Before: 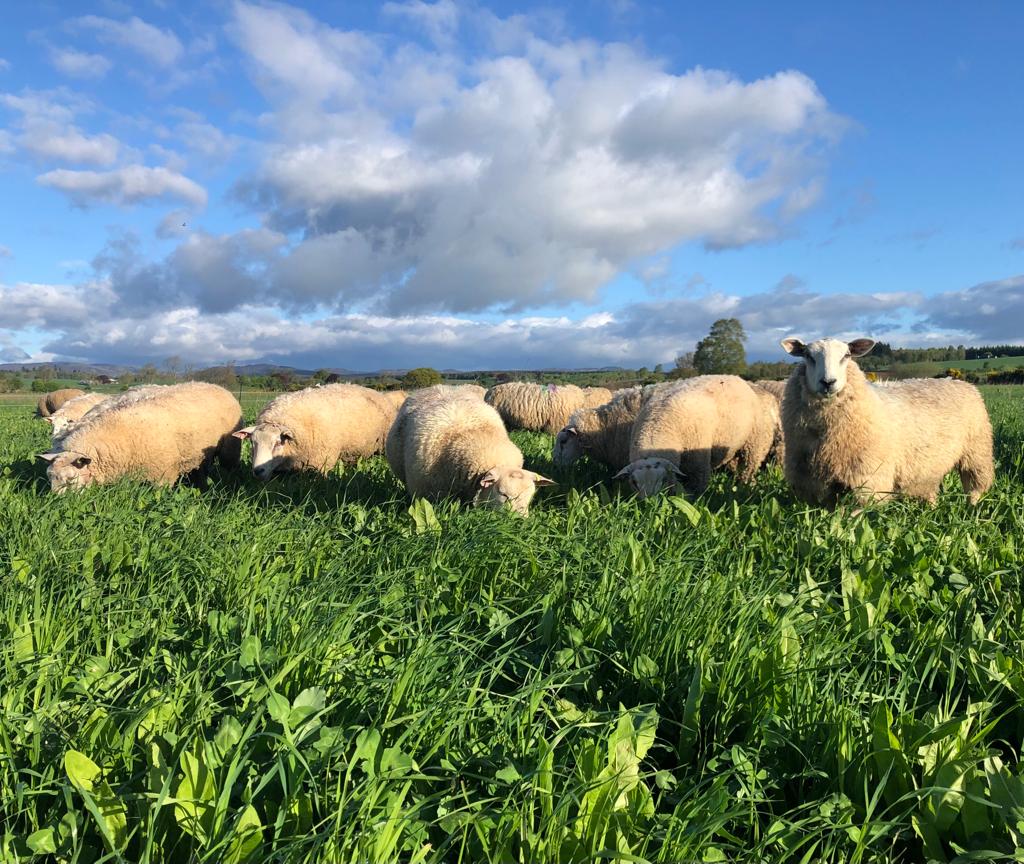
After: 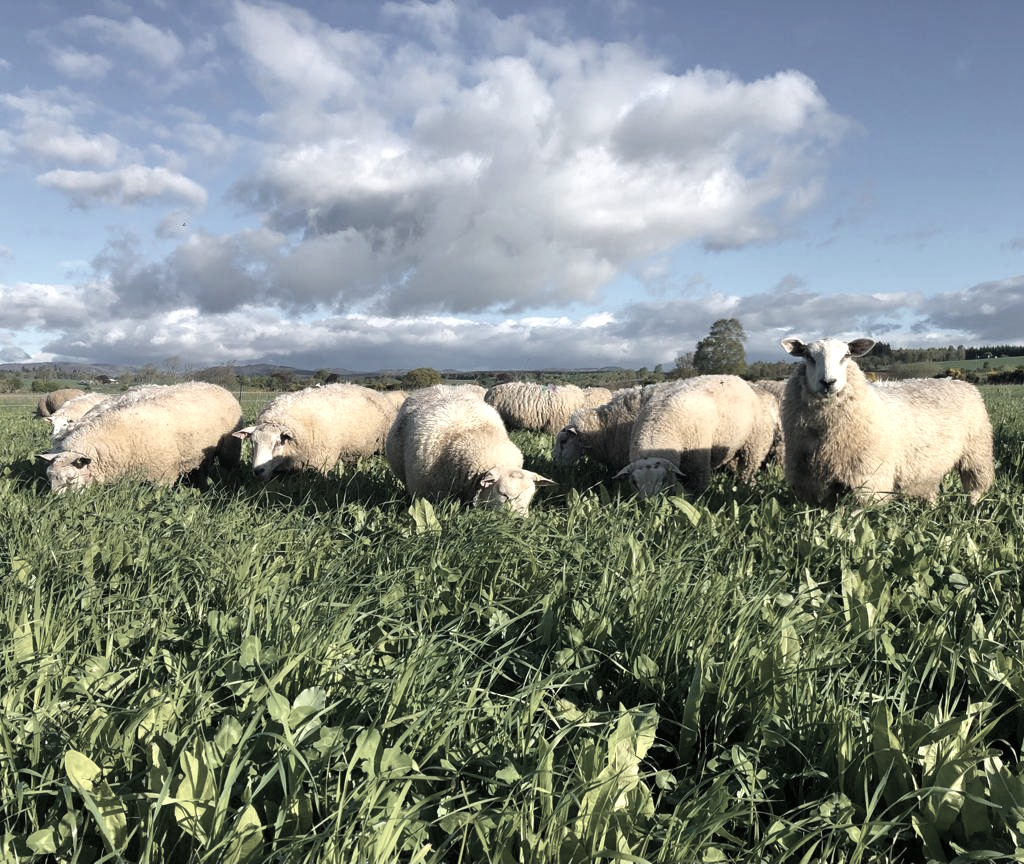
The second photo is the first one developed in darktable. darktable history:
color zones: curves: ch1 [(0, 0.153) (0.143, 0.15) (0.286, 0.151) (0.429, 0.152) (0.571, 0.152) (0.714, 0.151) (0.857, 0.151) (1, 0.153)]
color balance rgb: linear chroma grading › global chroma 15.538%, perceptual saturation grading › global saturation 37.245%, perceptual brilliance grading › highlights 7.516%, perceptual brilliance grading › mid-tones 3.094%, perceptual brilliance grading › shadows 2.241%
